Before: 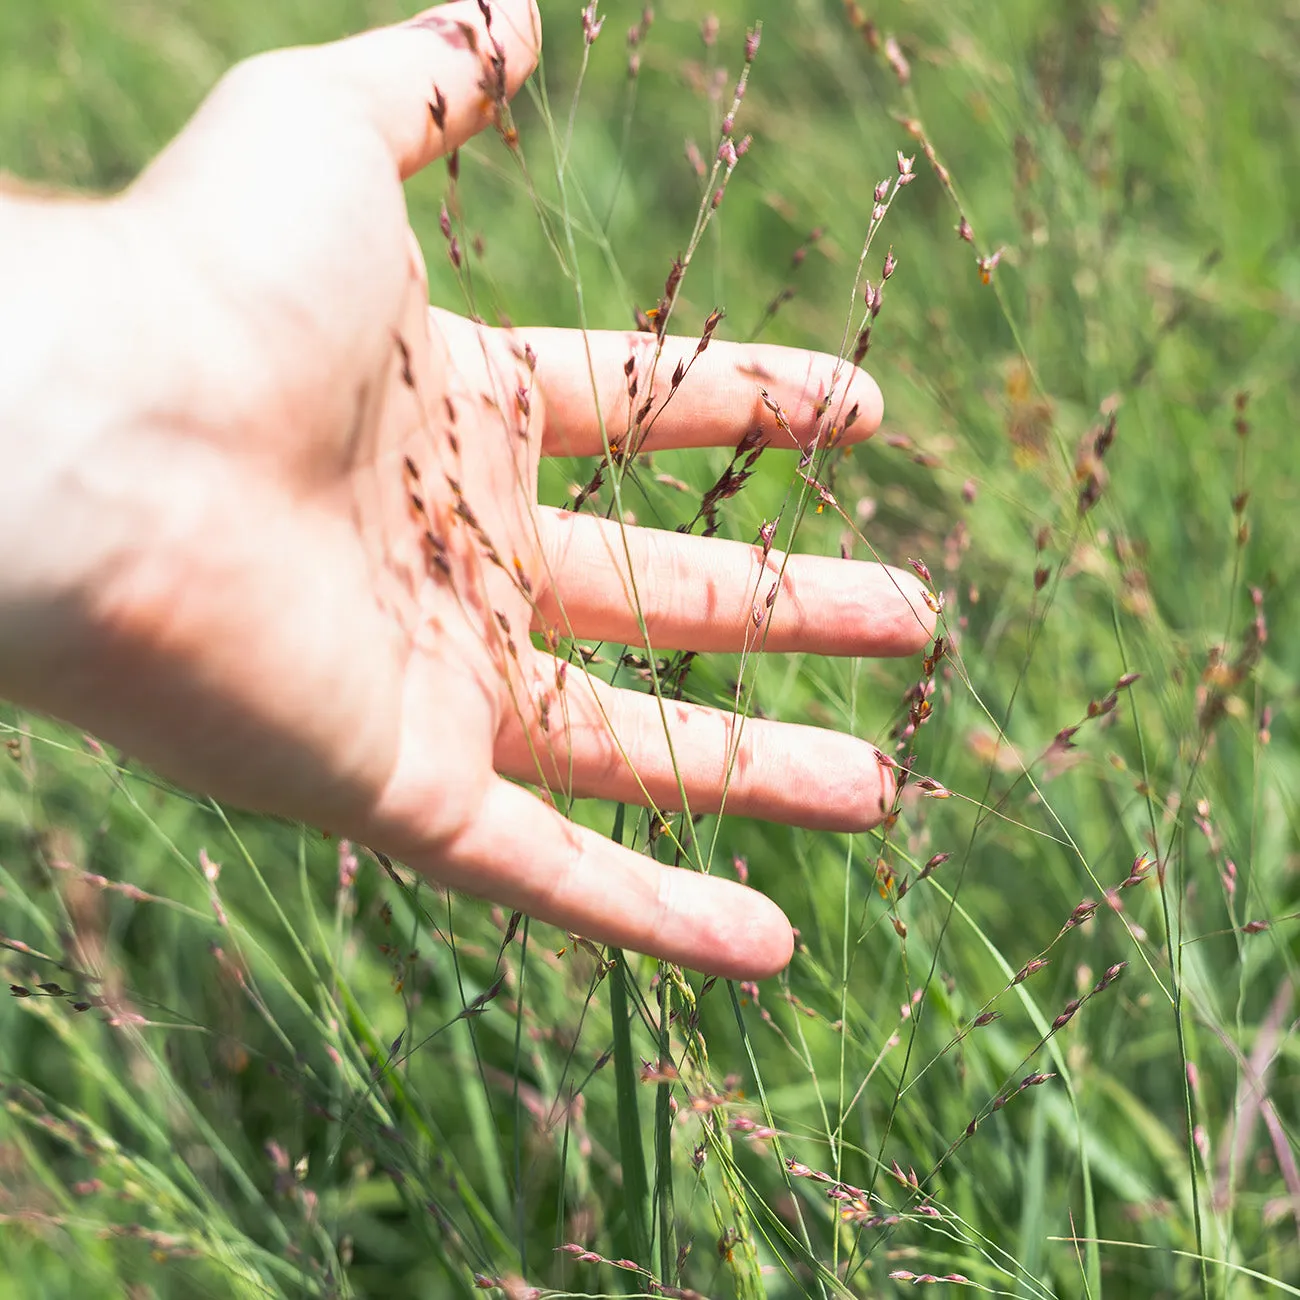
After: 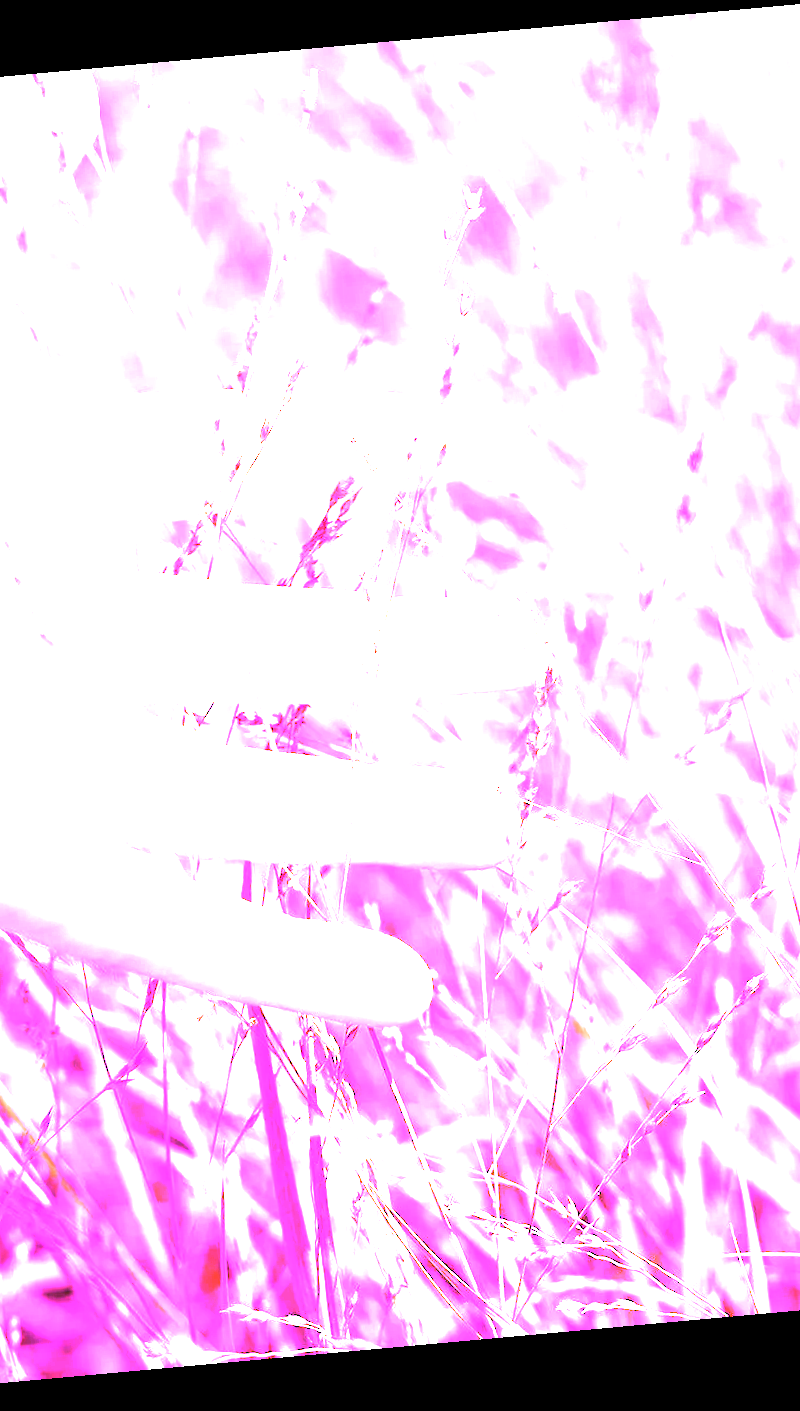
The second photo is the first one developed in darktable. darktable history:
rotate and perspective: rotation -5.2°, automatic cropping off
crop: left 31.458%, top 0%, right 11.876%
color calibration: x 0.37, y 0.382, temperature 4313.32 K
white balance: red 8, blue 8
exposure: exposure -0.048 EV, compensate highlight preservation false
